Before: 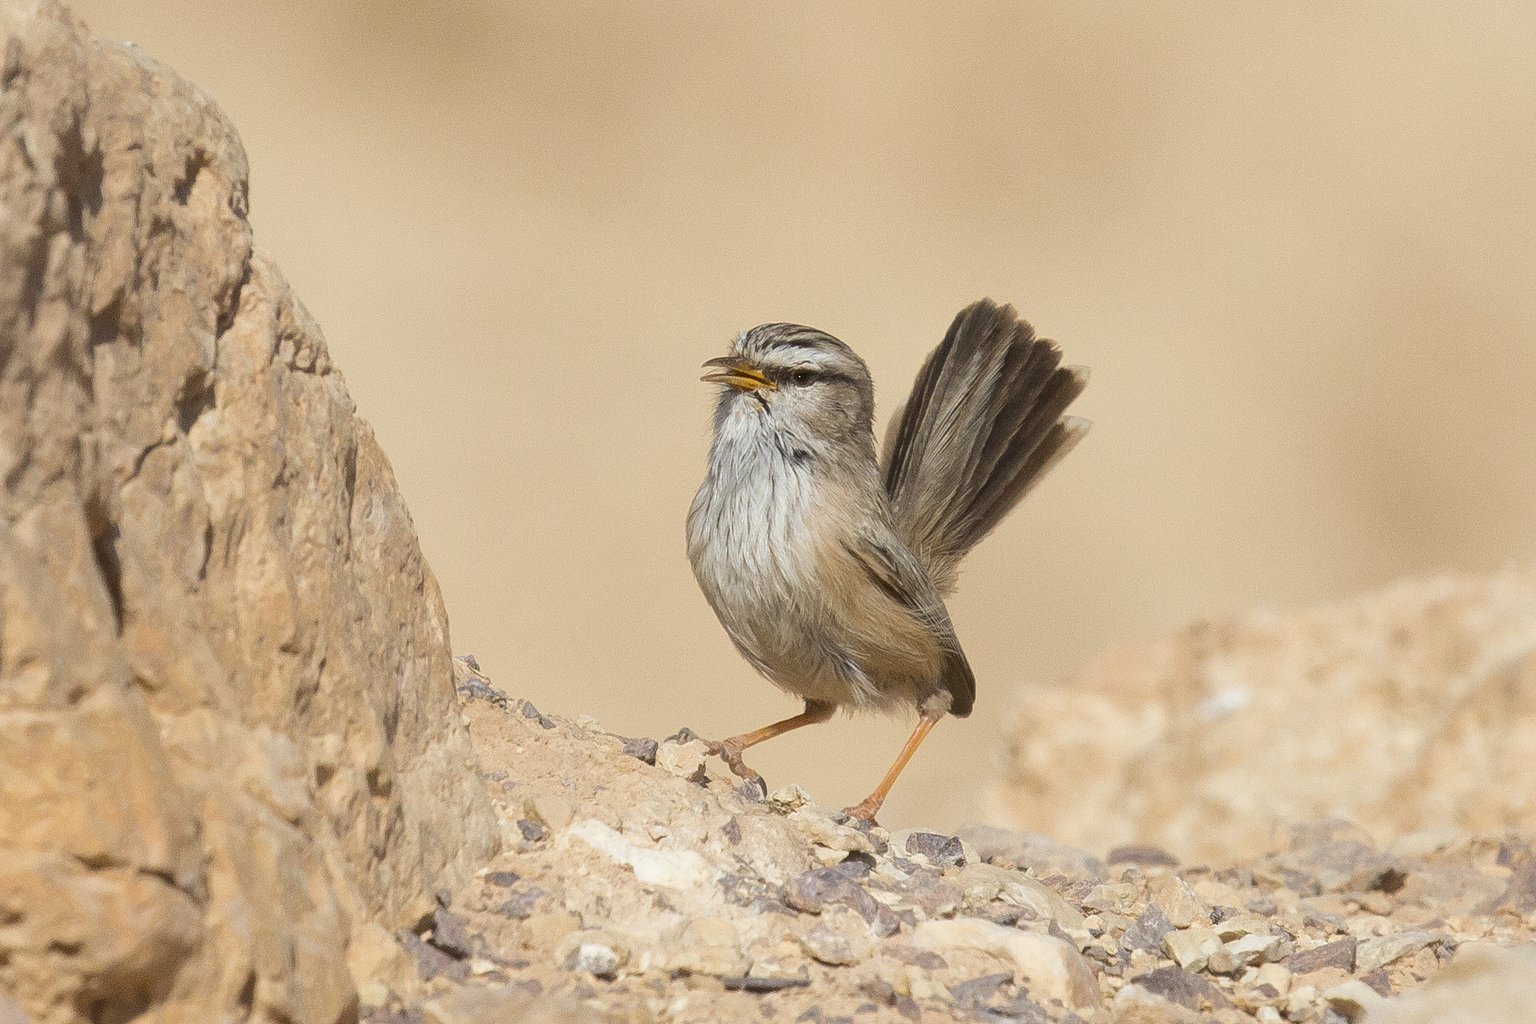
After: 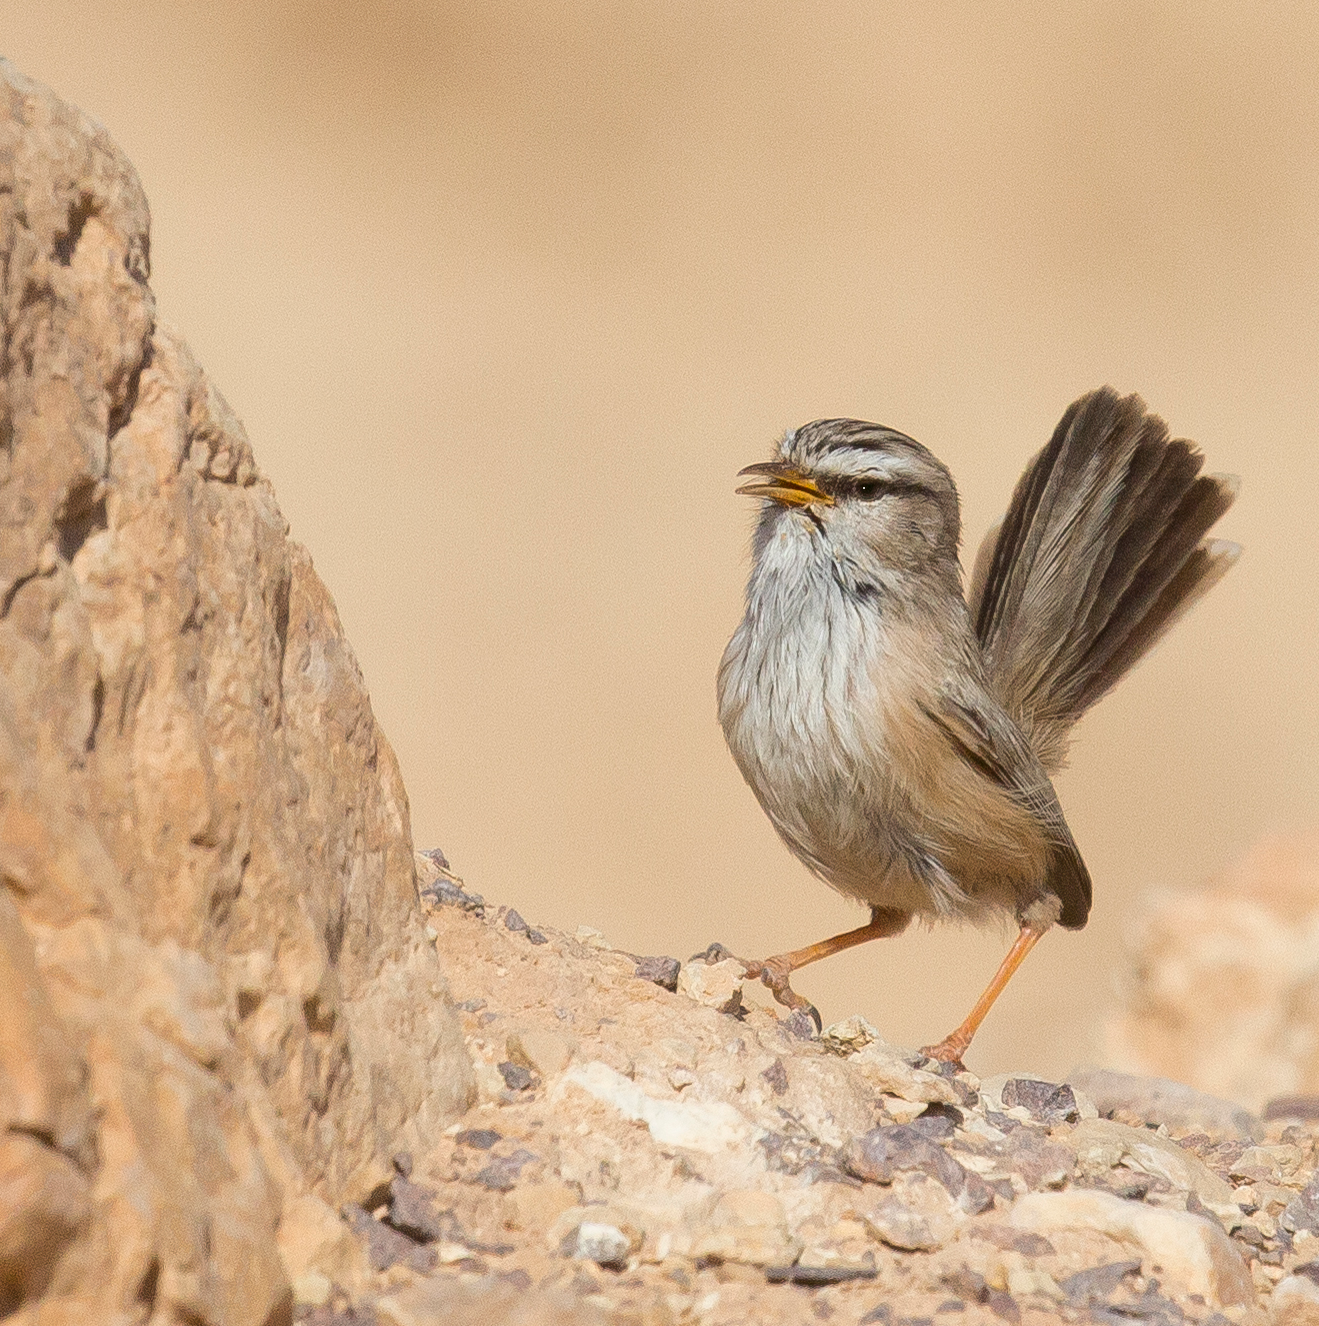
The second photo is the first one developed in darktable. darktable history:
crop and rotate: left 8.652%, right 25.053%
